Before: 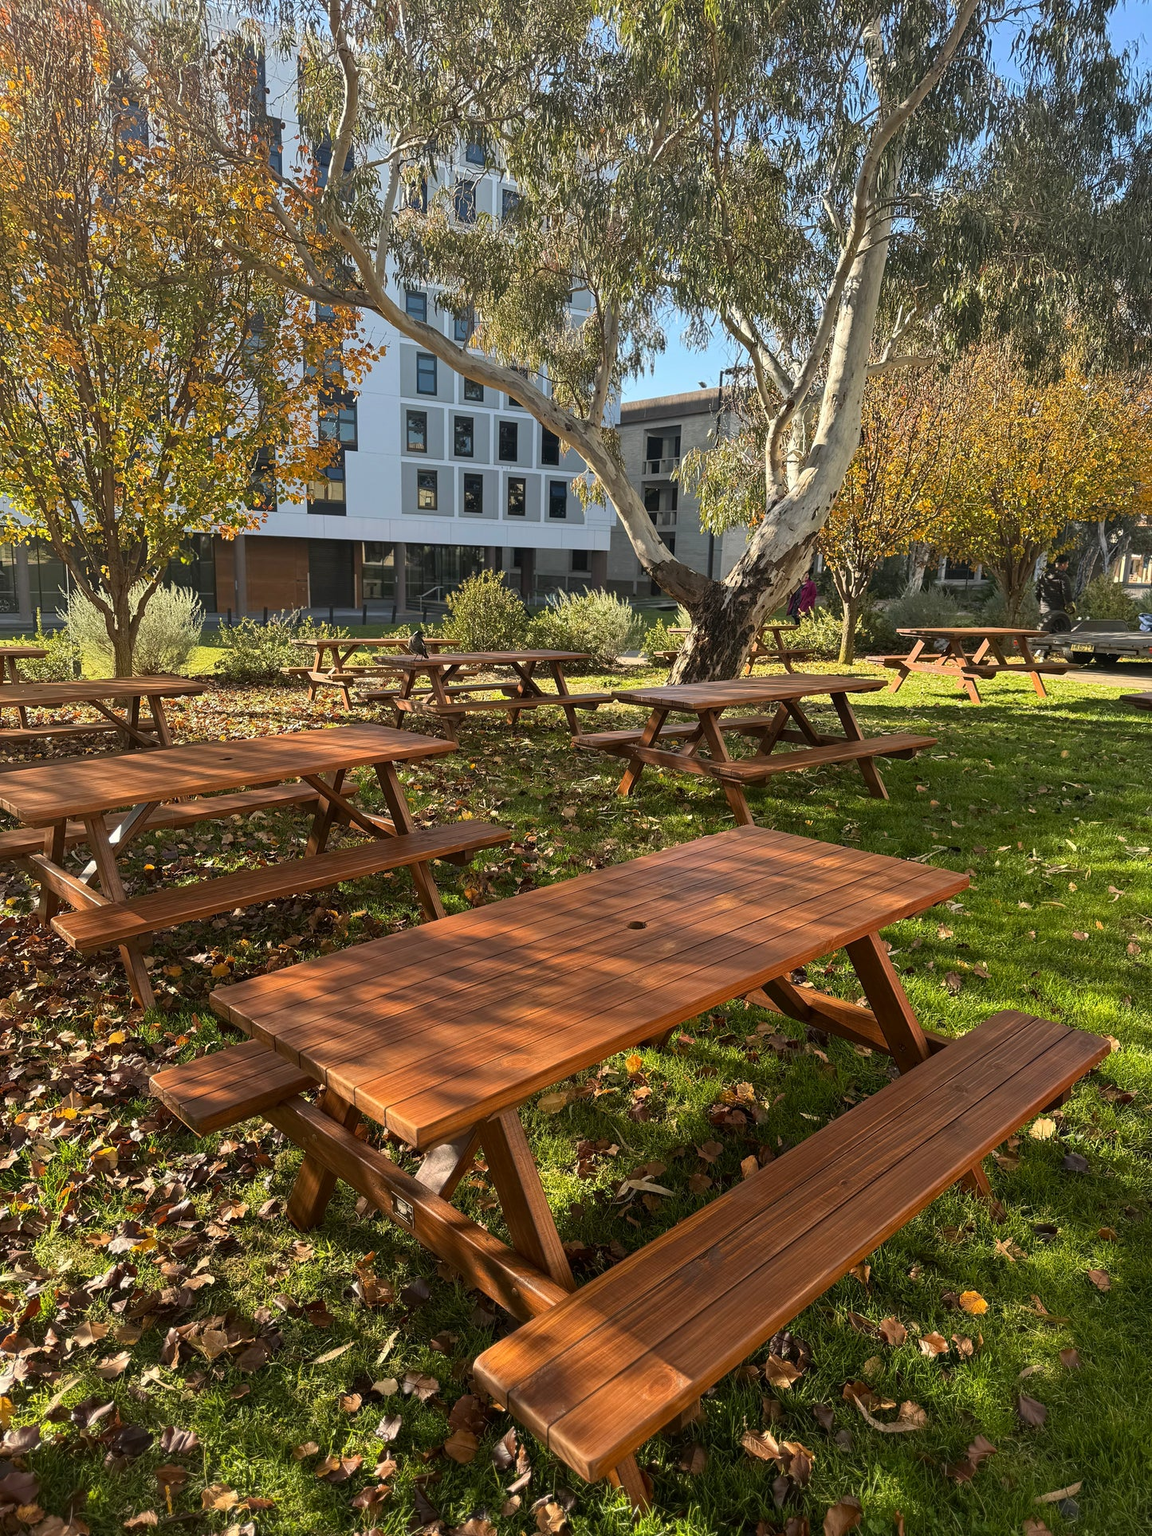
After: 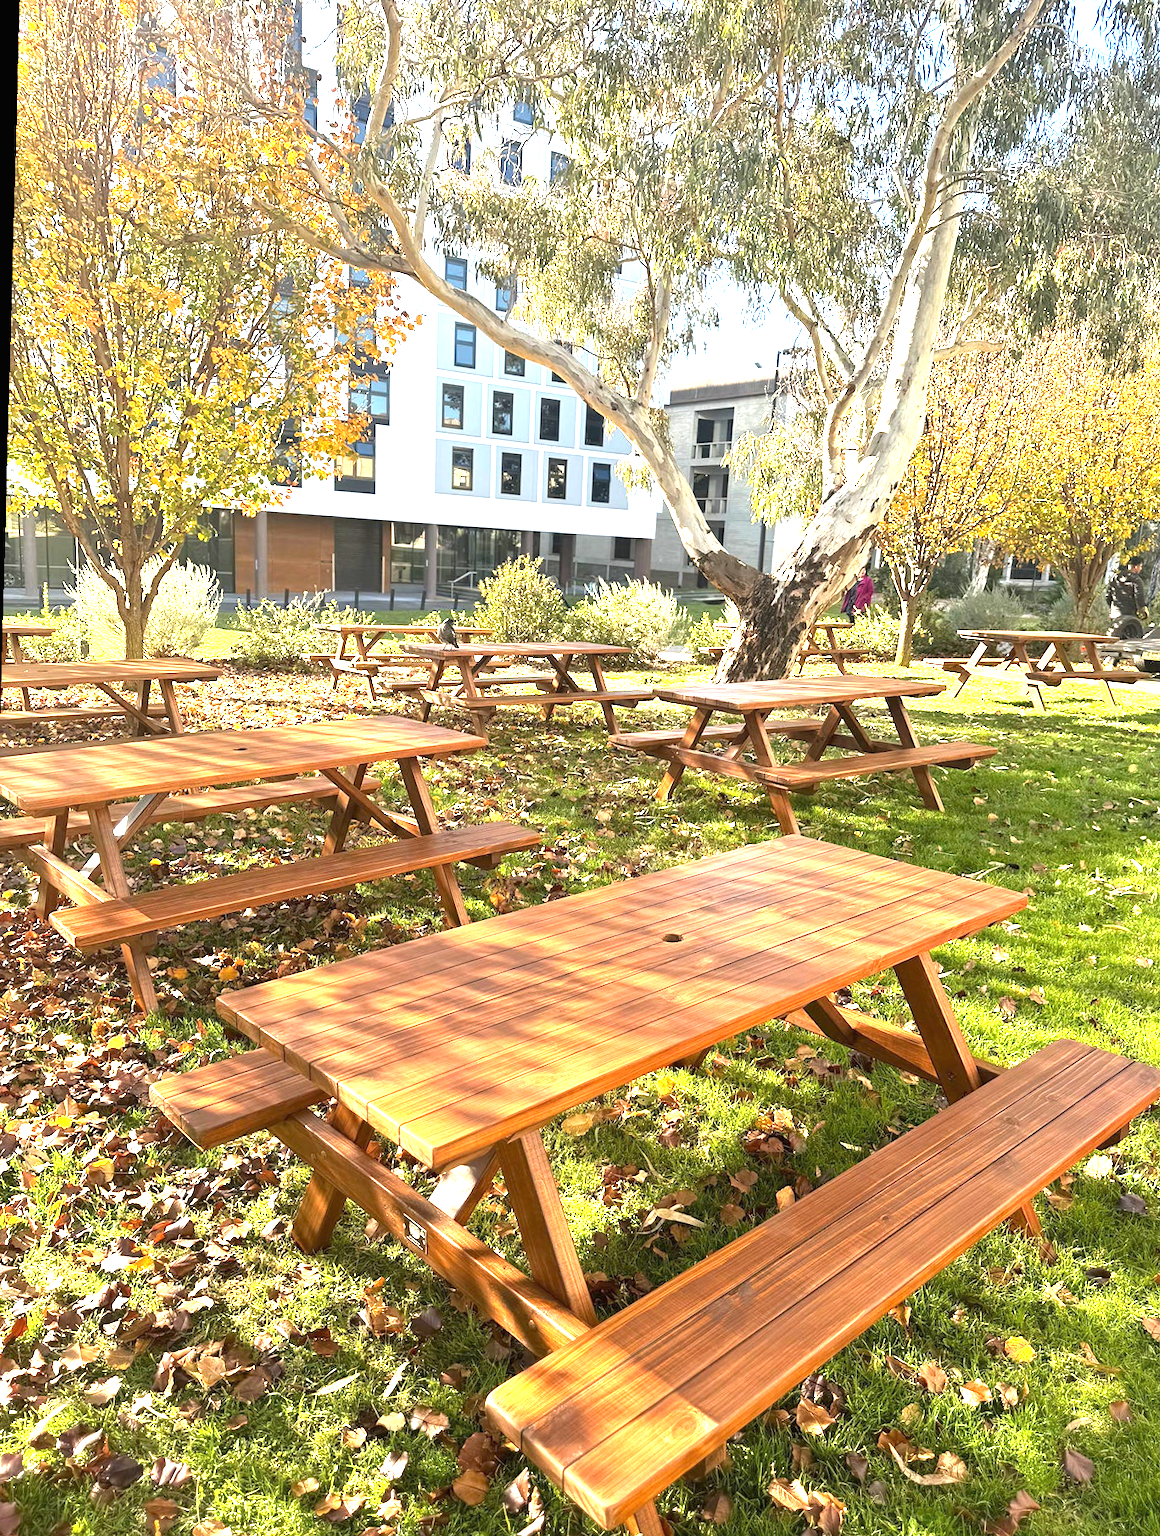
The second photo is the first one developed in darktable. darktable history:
crop and rotate: right 5.167%
exposure: black level correction 0, exposure 2.138 EV, compensate exposure bias true, compensate highlight preservation false
rotate and perspective: rotation 1.57°, crop left 0.018, crop right 0.982, crop top 0.039, crop bottom 0.961
